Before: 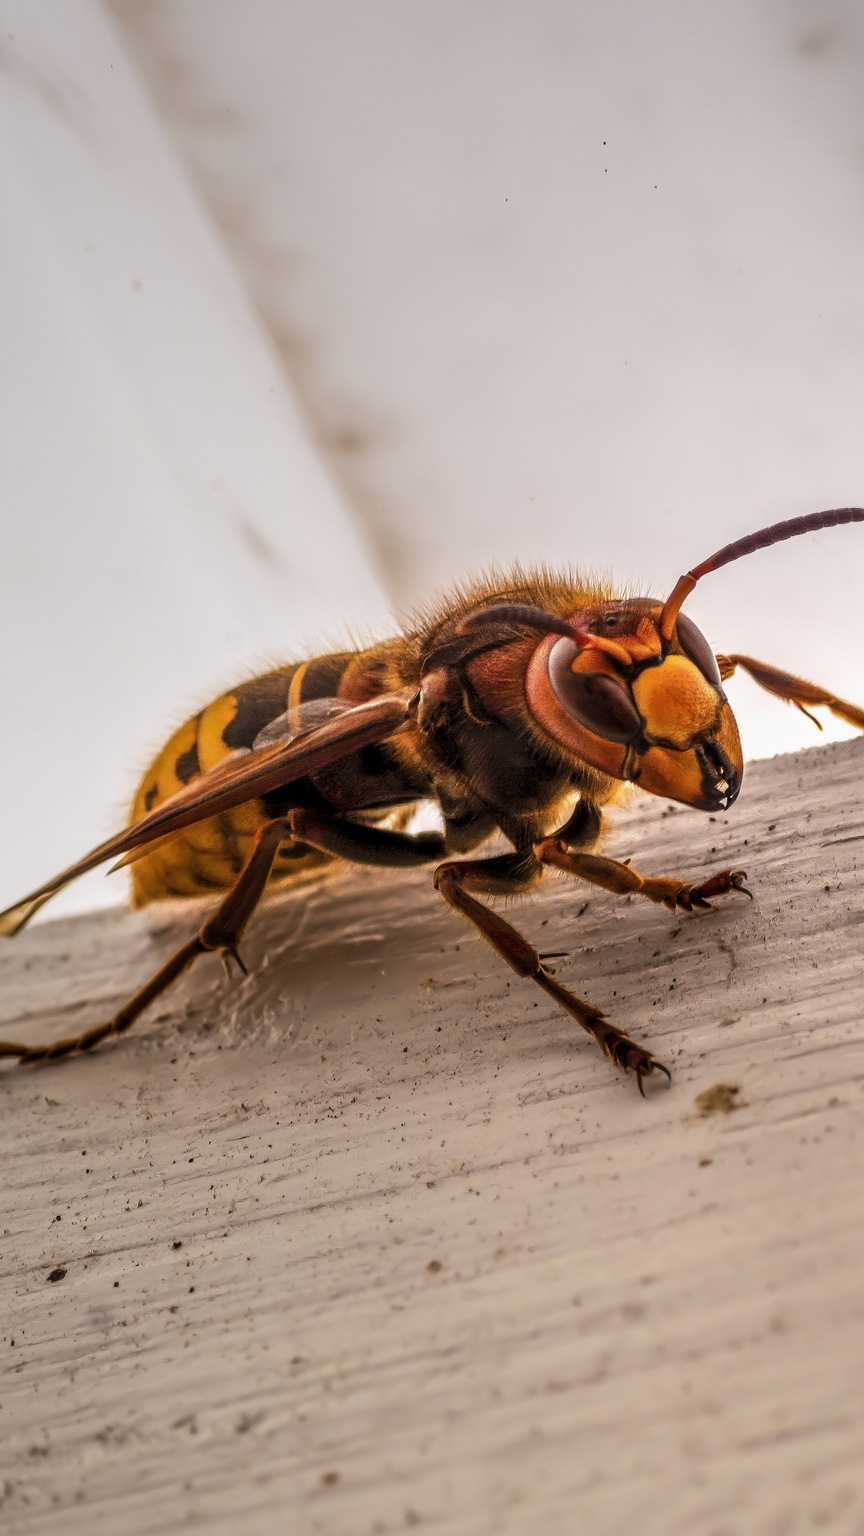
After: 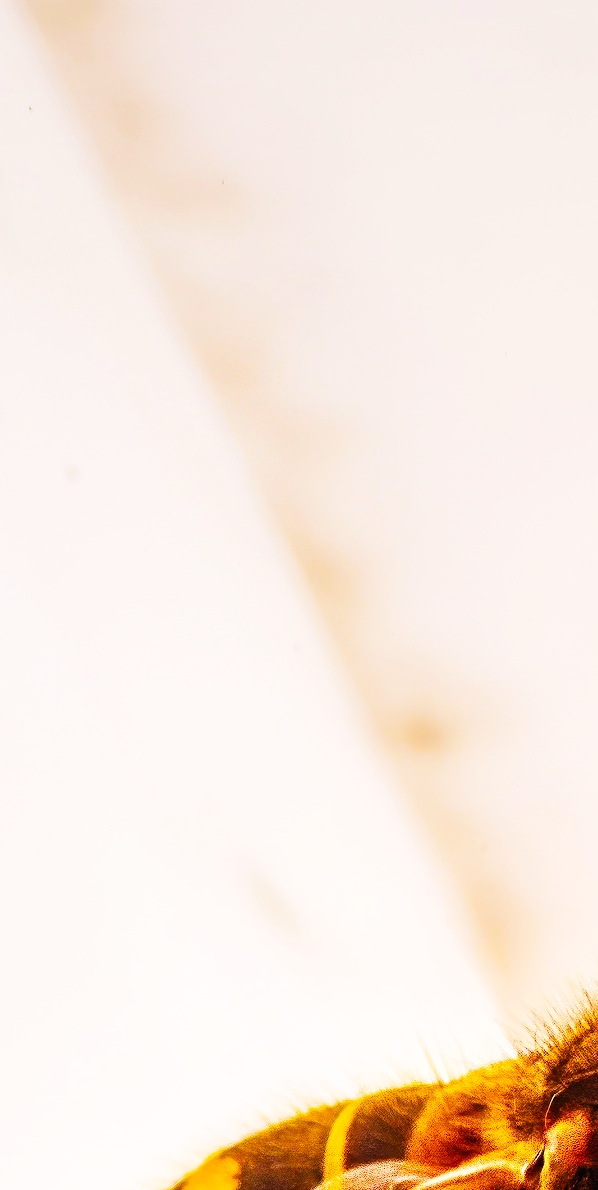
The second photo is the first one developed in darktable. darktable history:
base curve: curves: ch0 [(0, 0.003) (0.001, 0.002) (0.006, 0.004) (0.02, 0.022) (0.048, 0.086) (0.094, 0.234) (0.162, 0.431) (0.258, 0.629) (0.385, 0.8) (0.548, 0.918) (0.751, 0.988) (1, 1)], exposure shift 0.573, preserve colors none
color balance rgb: highlights gain › chroma 1.344%, highlights gain › hue 56.2°, perceptual saturation grading › global saturation 31.006%, global vibrance 50.388%
tone equalizer: edges refinement/feathering 500, mask exposure compensation -1.57 EV, preserve details no
crop and rotate: left 10.89%, top 0.079%, right 47.567%, bottom 53.43%
